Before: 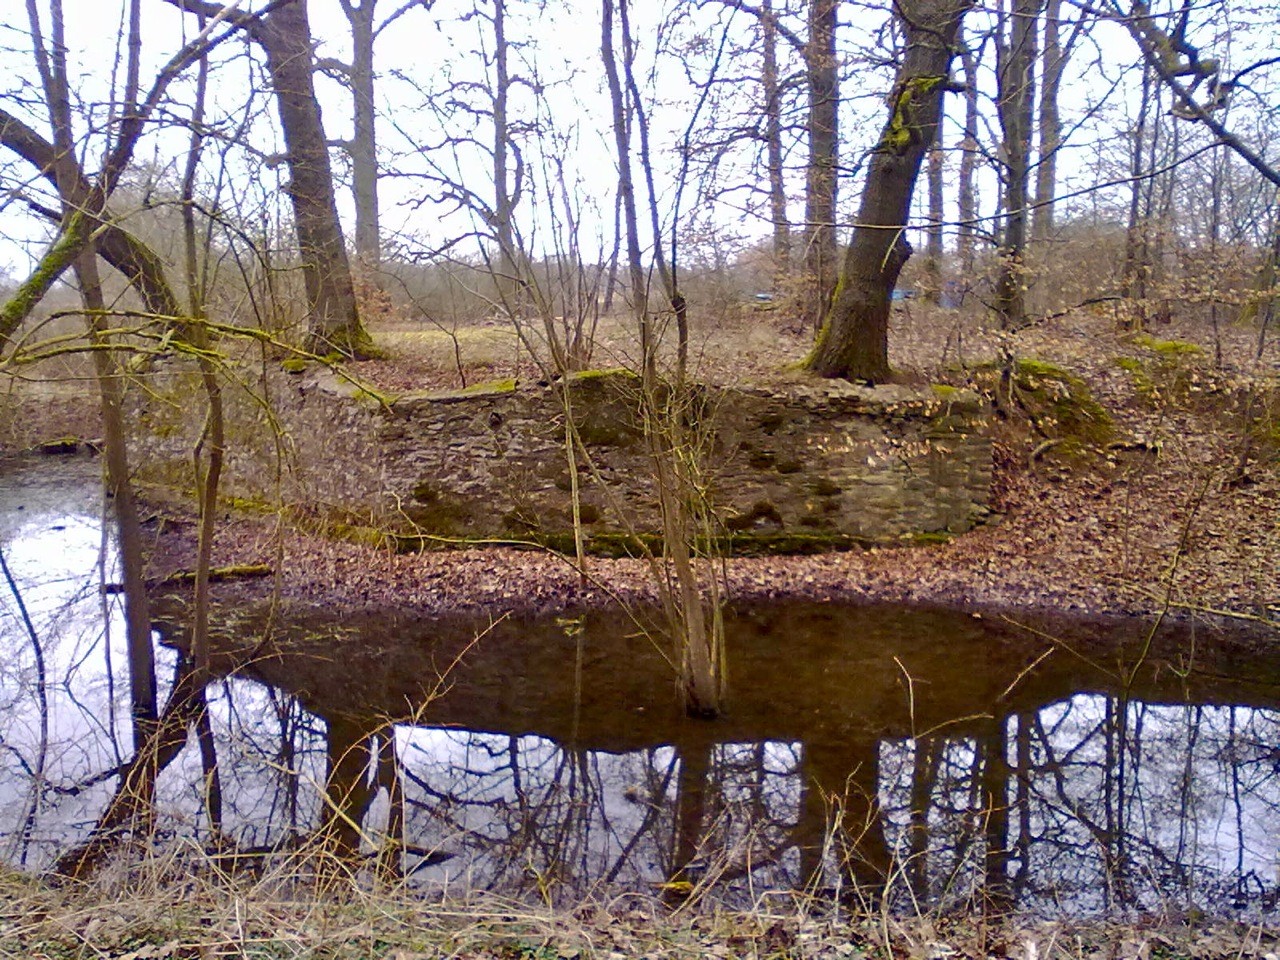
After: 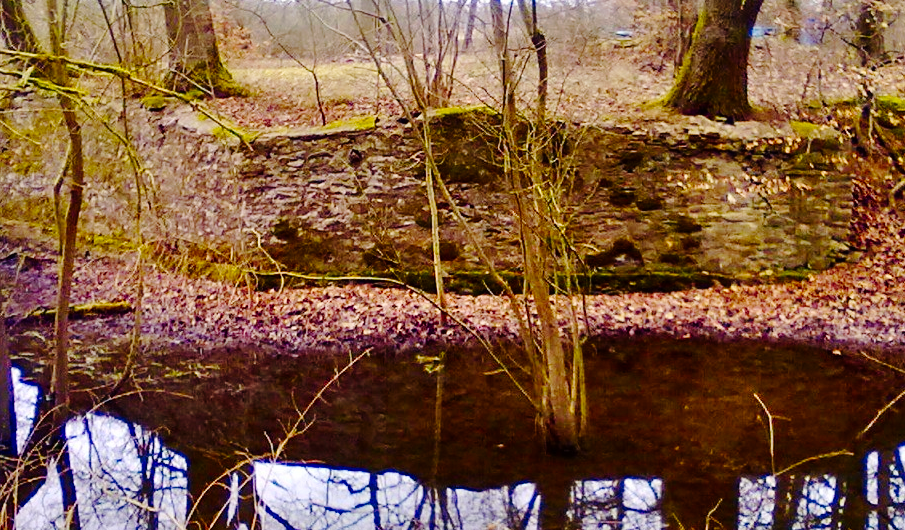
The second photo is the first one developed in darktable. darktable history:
contrast brightness saturation: contrast 0.093, saturation 0.266
crop: left 10.976%, top 27.487%, right 18.246%, bottom 17.216%
tone curve: curves: ch0 [(0, 0) (0.003, 0.002) (0.011, 0.007) (0.025, 0.014) (0.044, 0.023) (0.069, 0.033) (0.1, 0.052) (0.136, 0.081) (0.177, 0.134) (0.224, 0.205) (0.277, 0.296) (0.335, 0.401) (0.399, 0.501) (0.468, 0.589) (0.543, 0.658) (0.623, 0.738) (0.709, 0.804) (0.801, 0.871) (0.898, 0.93) (1, 1)], preserve colors none
